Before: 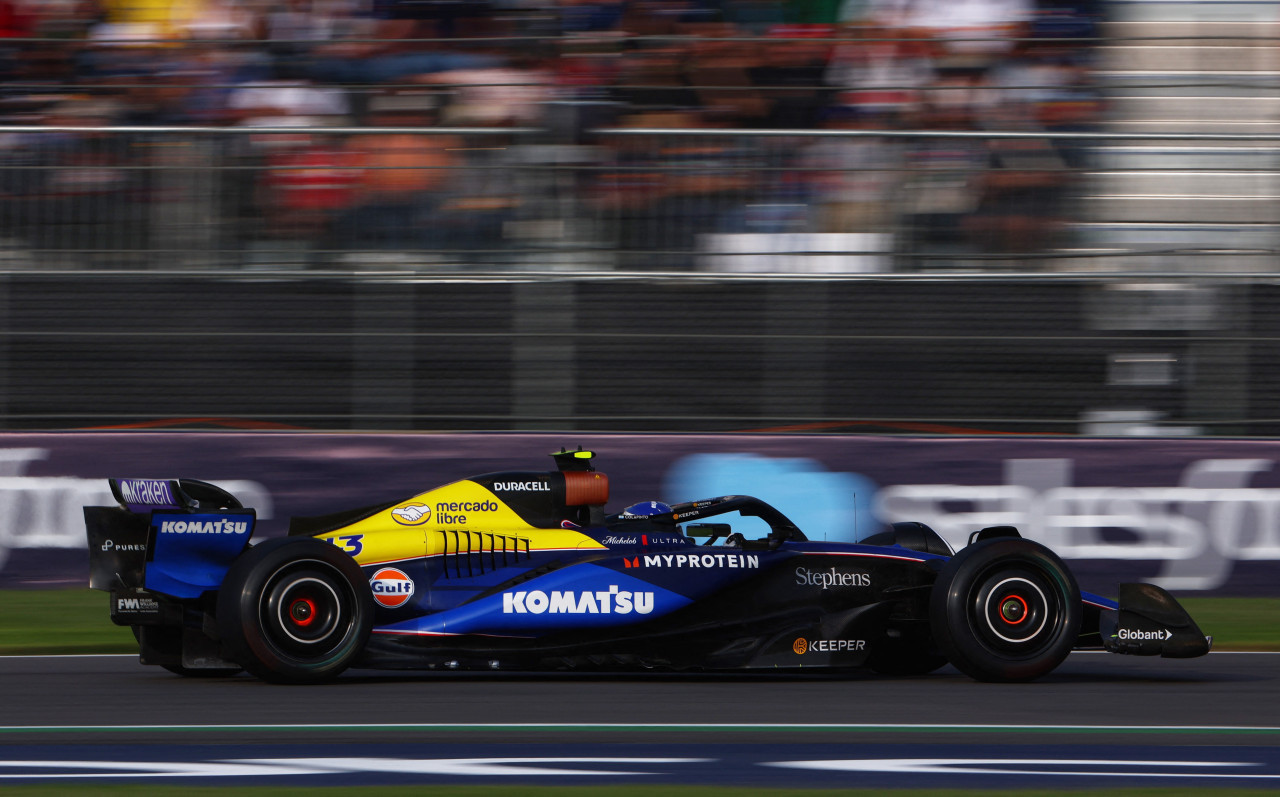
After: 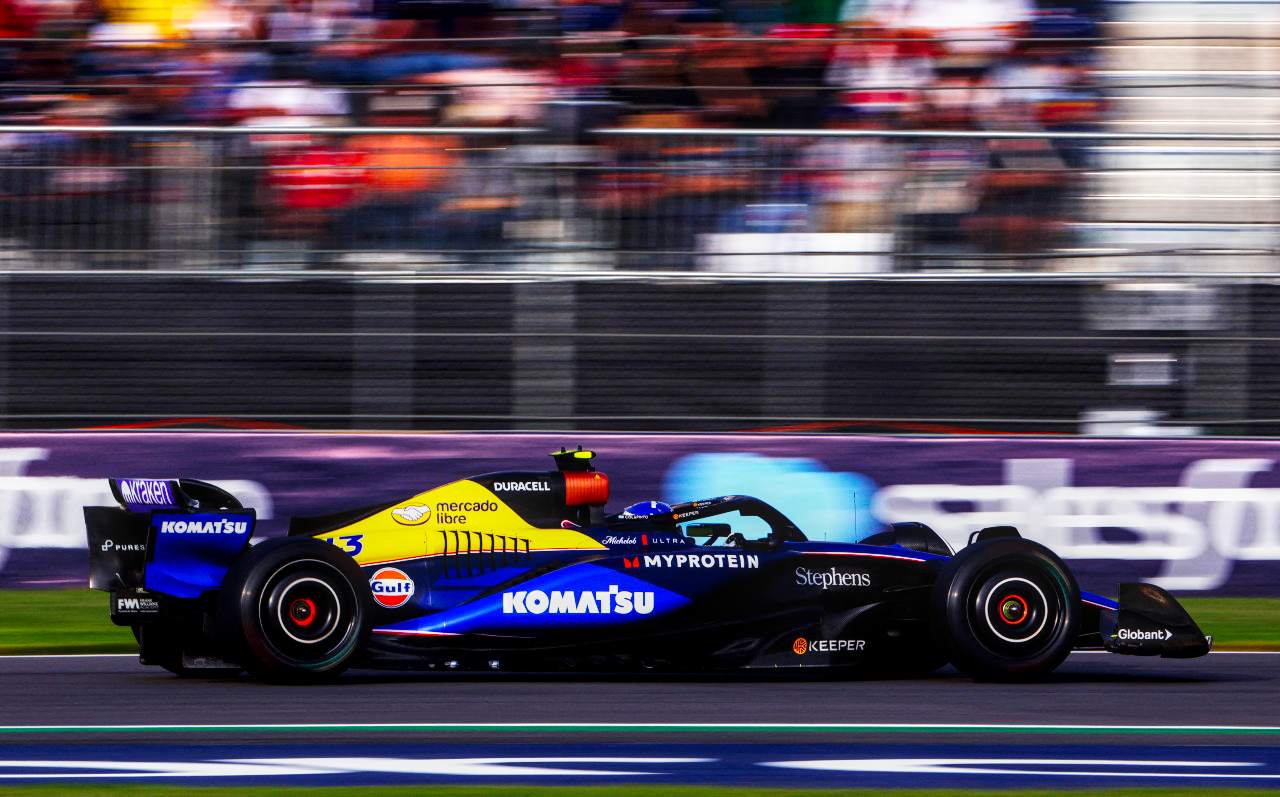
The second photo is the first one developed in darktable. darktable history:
local contrast: on, module defaults
base curve: curves: ch0 [(0, 0) (0.007, 0.004) (0.027, 0.03) (0.046, 0.07) (0.207, 0.54) (0.442, 0.872) (0.673, 0.972) (1, 1)], preserve colors none
color balance rgb: shadows lift › chroma 3.139%, shadows lift › hue 281.24°, perceptual saturation grading › global saturation 25.376%, global vibrance 9.761%
